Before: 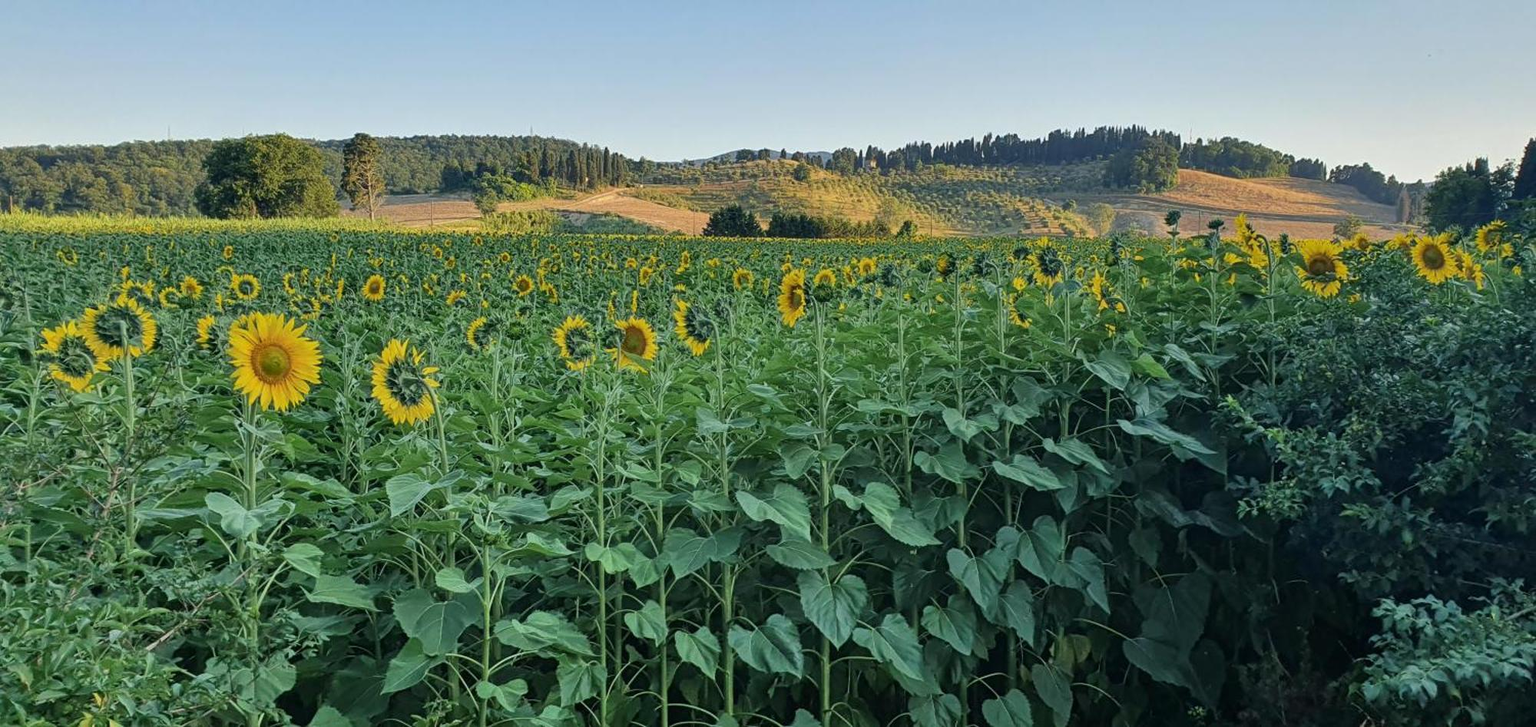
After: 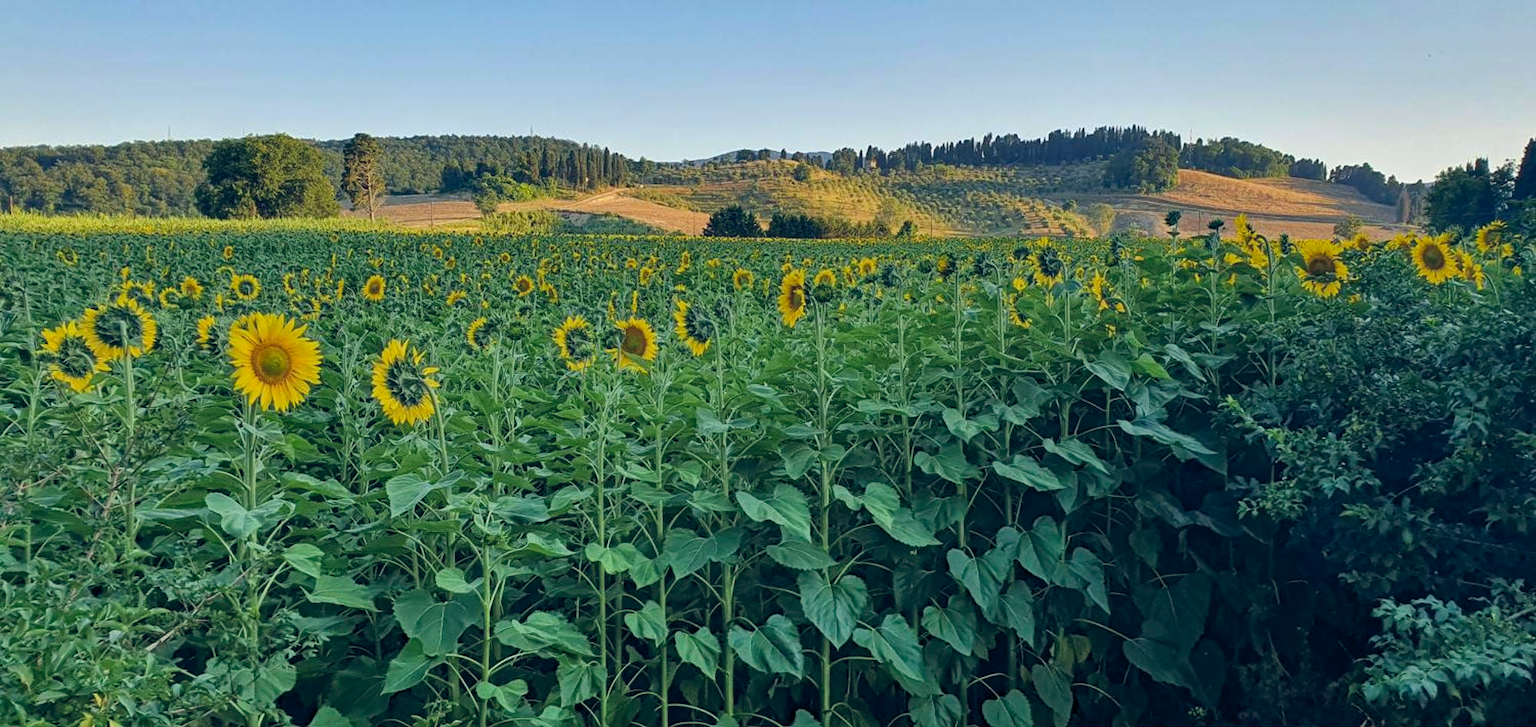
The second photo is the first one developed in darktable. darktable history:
color balance rgb: global offset › chroma 0.143%, global offset › hue 253.35°, perceptual saturation grading › global saturation 0.588%, perceptual saturation grading › mid-tones 11.832%, global vibrance 20%
haze removal: compatibility mode true
